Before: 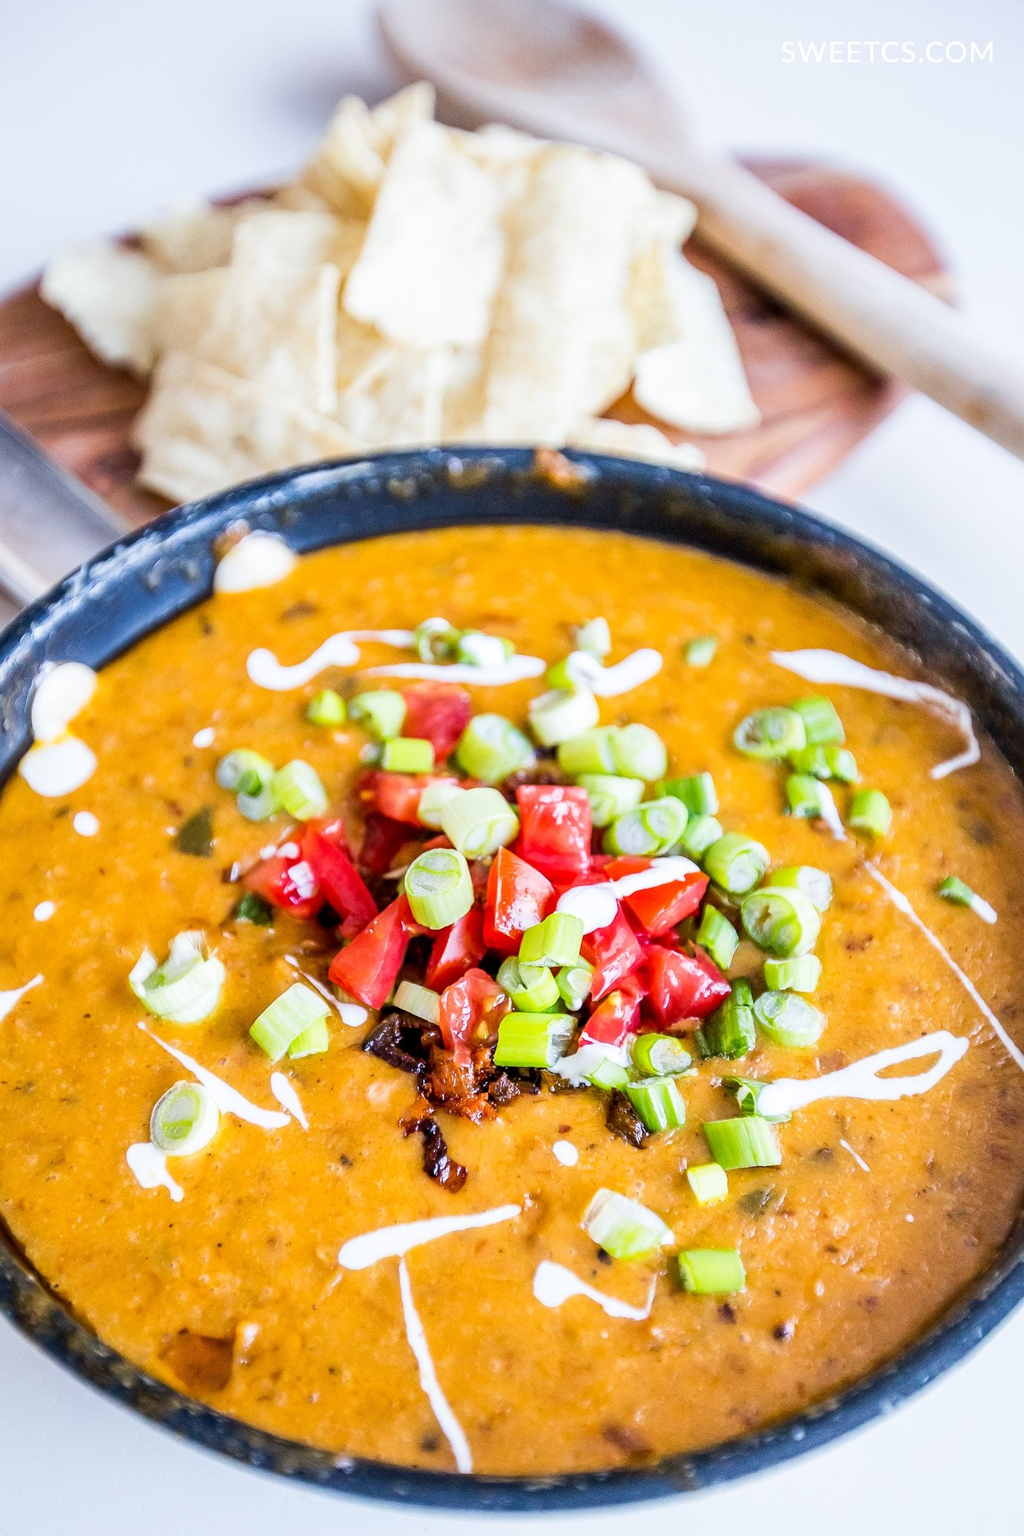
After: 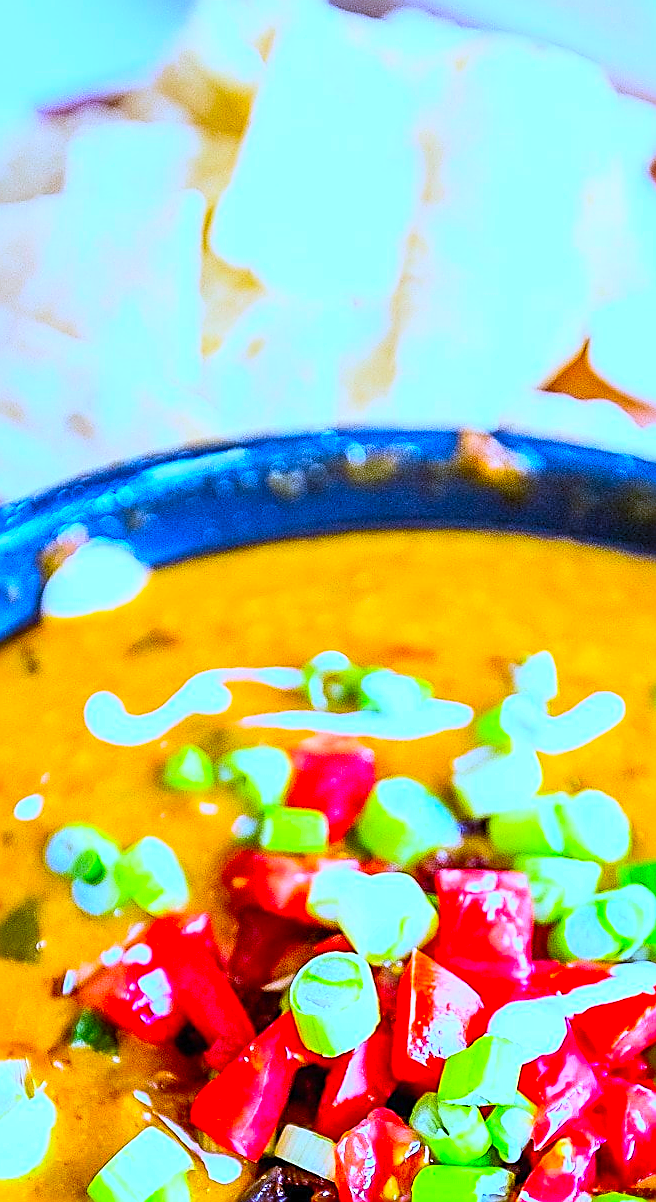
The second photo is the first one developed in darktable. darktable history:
sharpen: radius 1.685, amount 1.294
color balance: output saturation 120%
contrast brightness saturation: contrast 0.2, brightness 0.2, saturation 0.8
white balance: red 0.871, blue 1.249
crop: left 17.835%, top 7.675%, right 32.881%, bottom 32.213%
base curve: curves: ch0 [(0, 0) (0.303, 0.277) (1, 1)]
